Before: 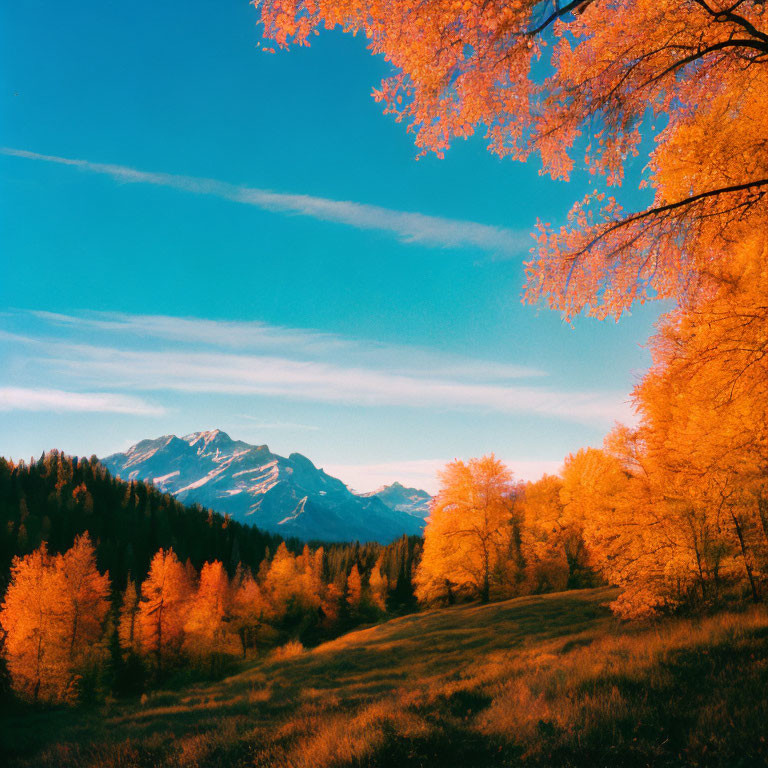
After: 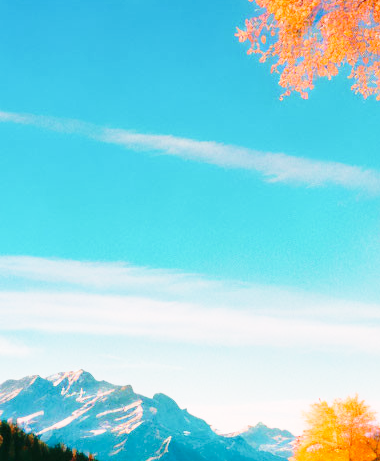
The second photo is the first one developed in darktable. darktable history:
crop: left 17.765%, top 7.858%, right 32.665%, bottom 32.109%
base curve: curves: ch0 [(0, 0) (0.032, 0.037) (0.105, 0.228) (0.435, 0.76) (0.856, 0.983) (1, 1)], preserve colors none
